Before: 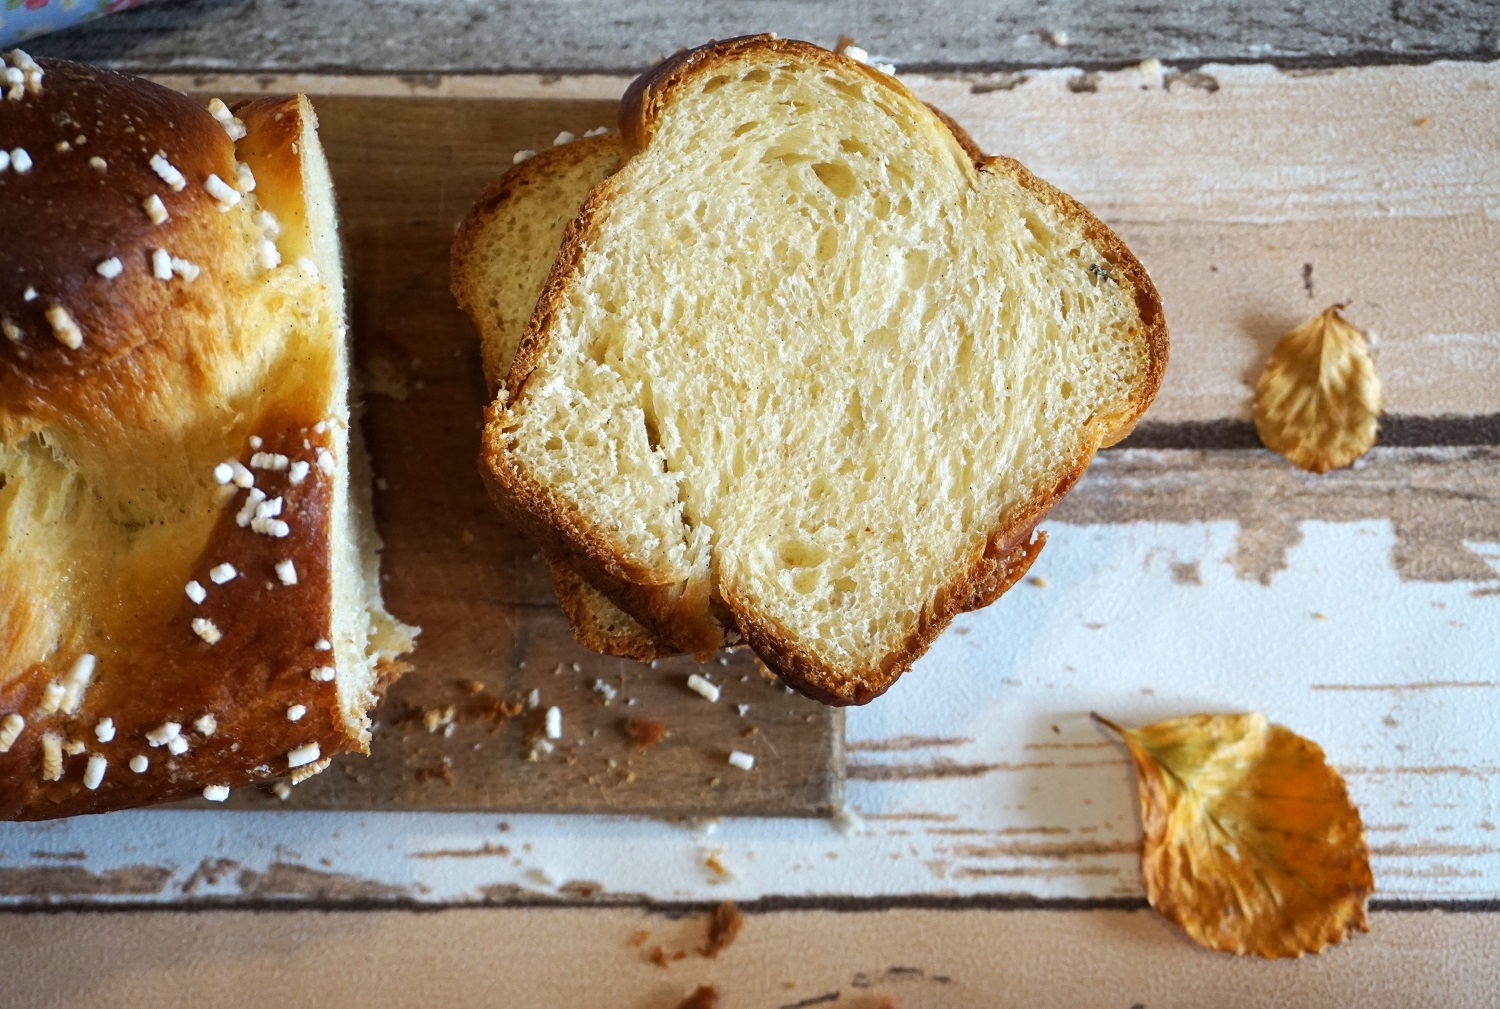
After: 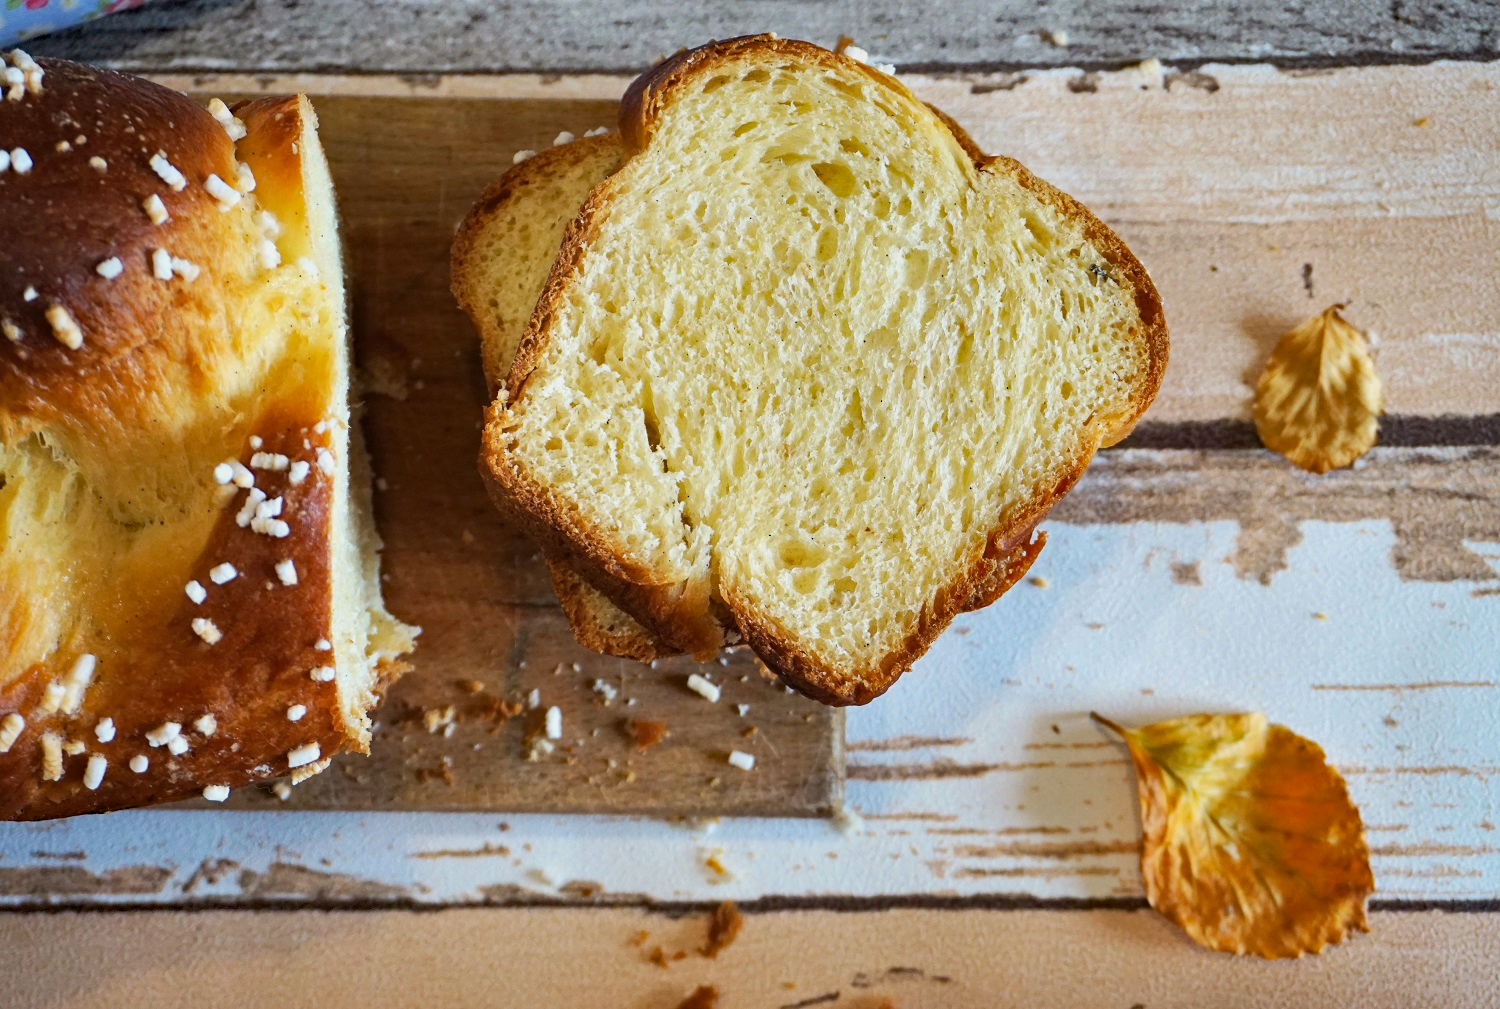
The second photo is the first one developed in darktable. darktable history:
filmic rgb: black relative exposure -14.27 EV, white relative exposure 3.35 EV, hardness 7.83, contrast 0.988, preserve chrominance max RGB, color science v6 (2022), contrast in shadows safe, contrast in highlights safe
haze removal: strength 0.278, distance 0.256, compatibility mode true, adaptive false
shadows and highlights: highlights color adjustment 49.07%, low approximation 0.01, soften with gaussian
exposure: black level correction 0, exposure 0.499 EV, compensate highlight preservation false
